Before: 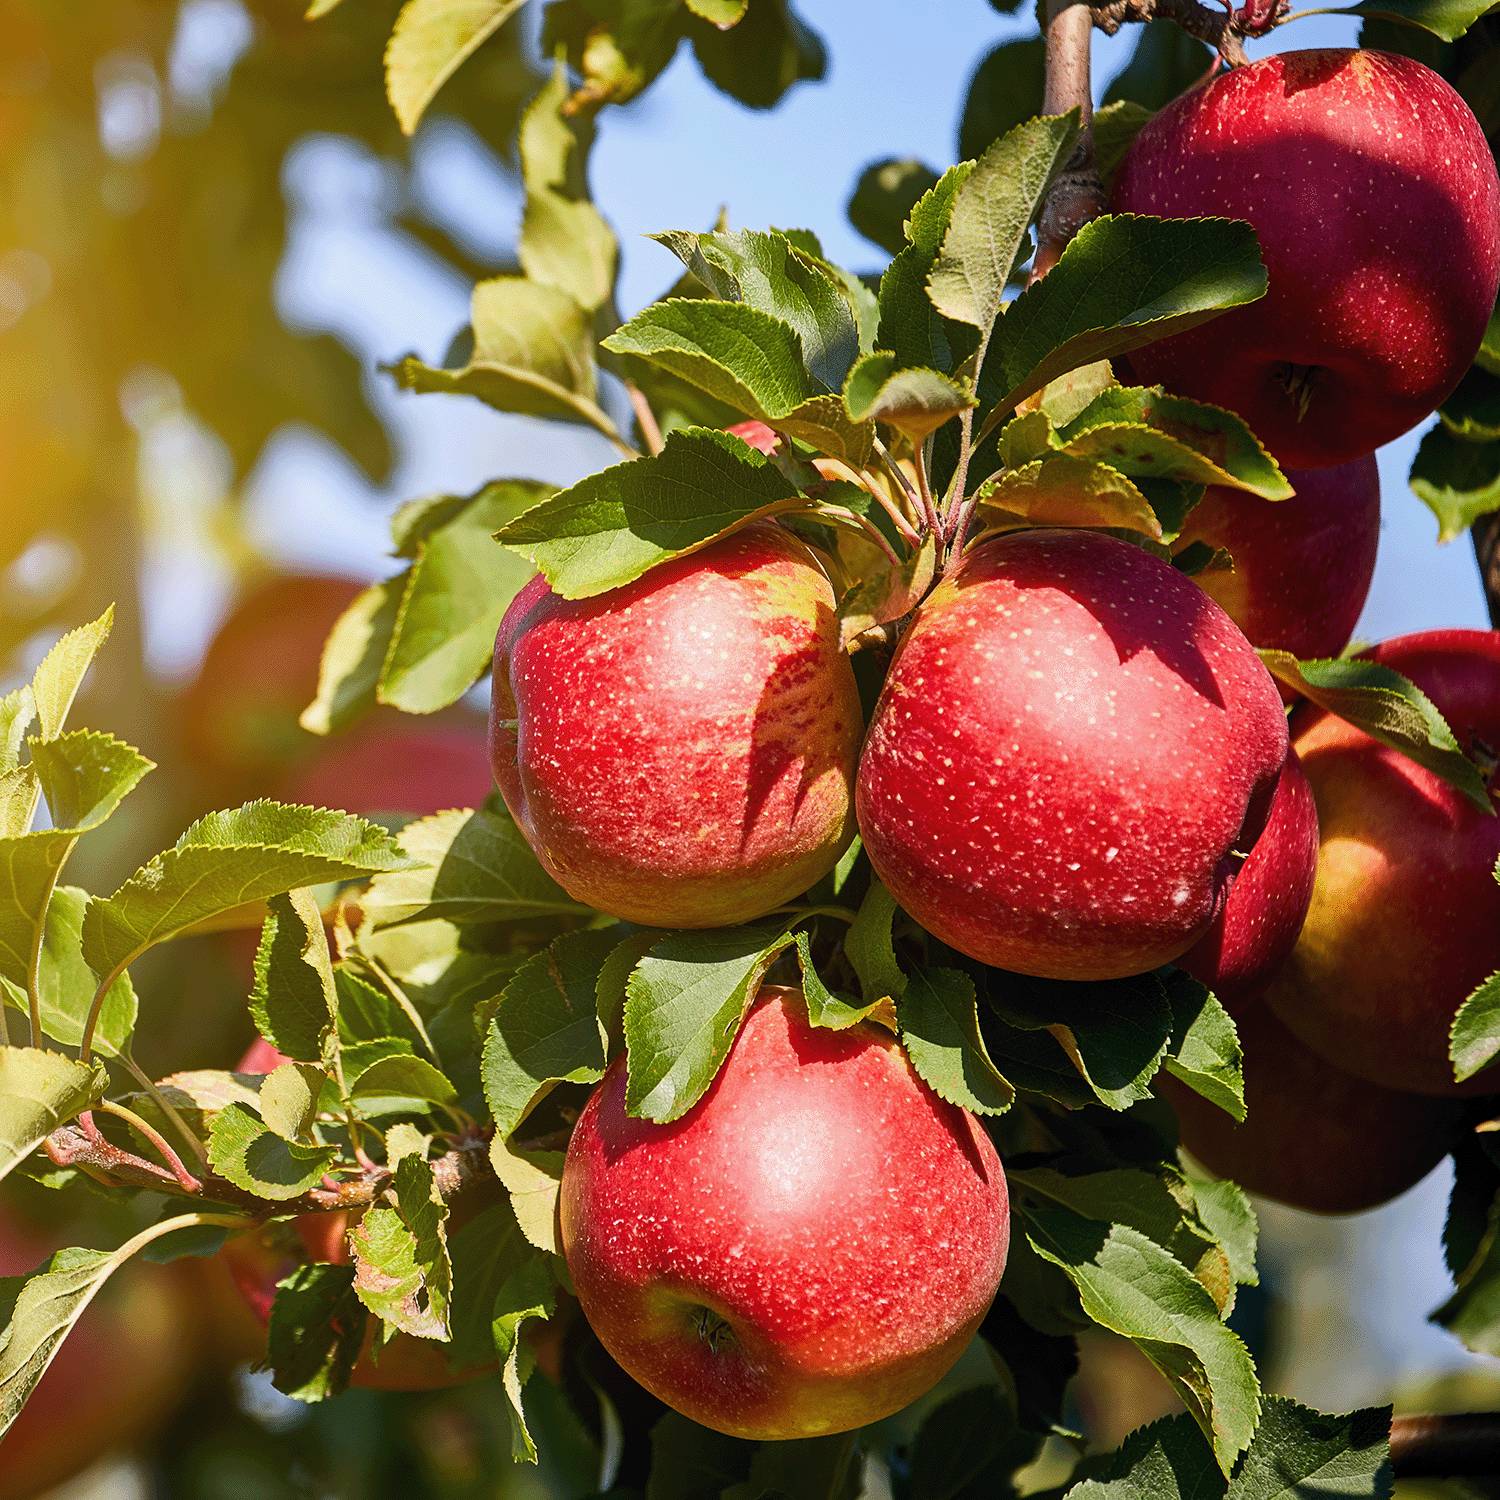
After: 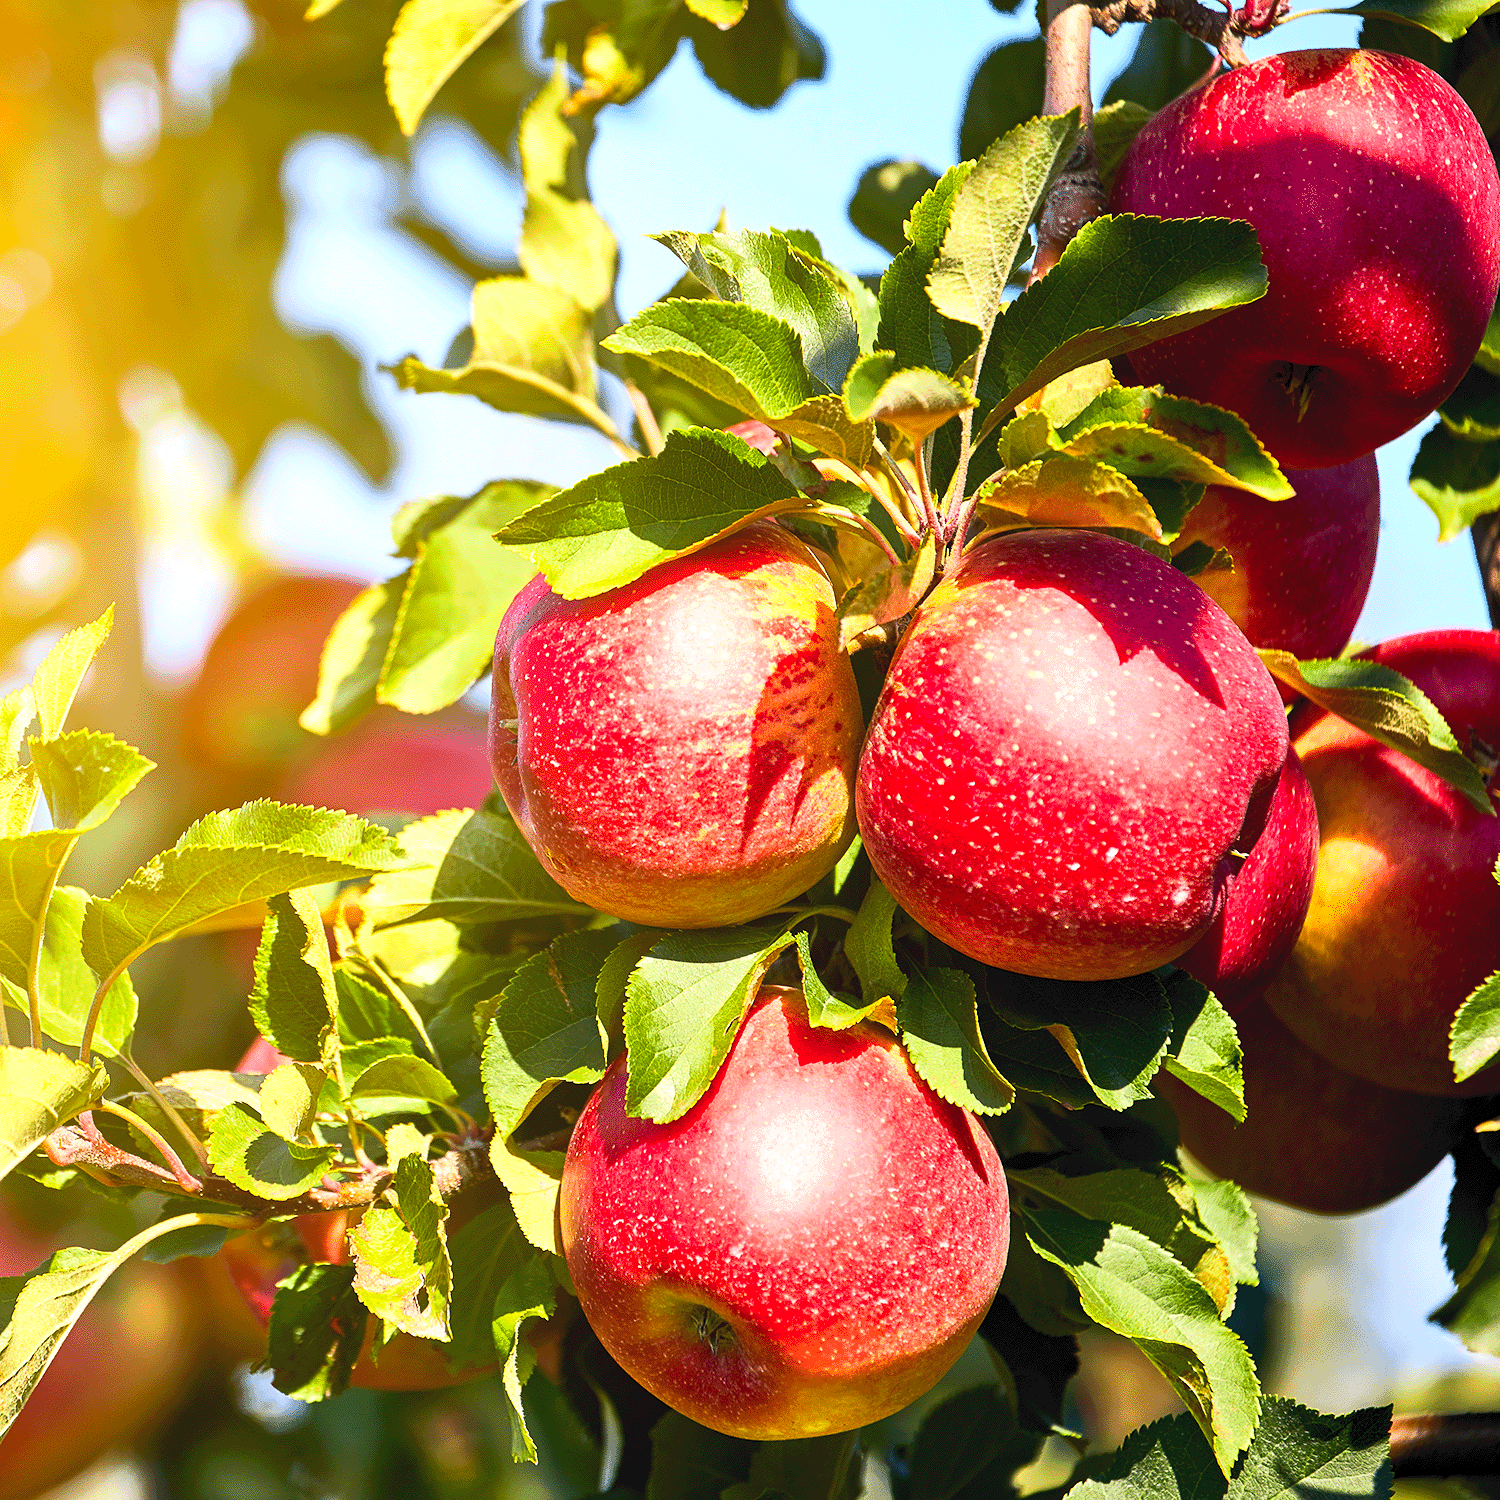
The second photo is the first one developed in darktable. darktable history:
exposure: exposure 0.661 EV, compensate highlight preservation false
contrast brightness saturation: contrast 0.2, brightness 0.16, saturation 0.22
